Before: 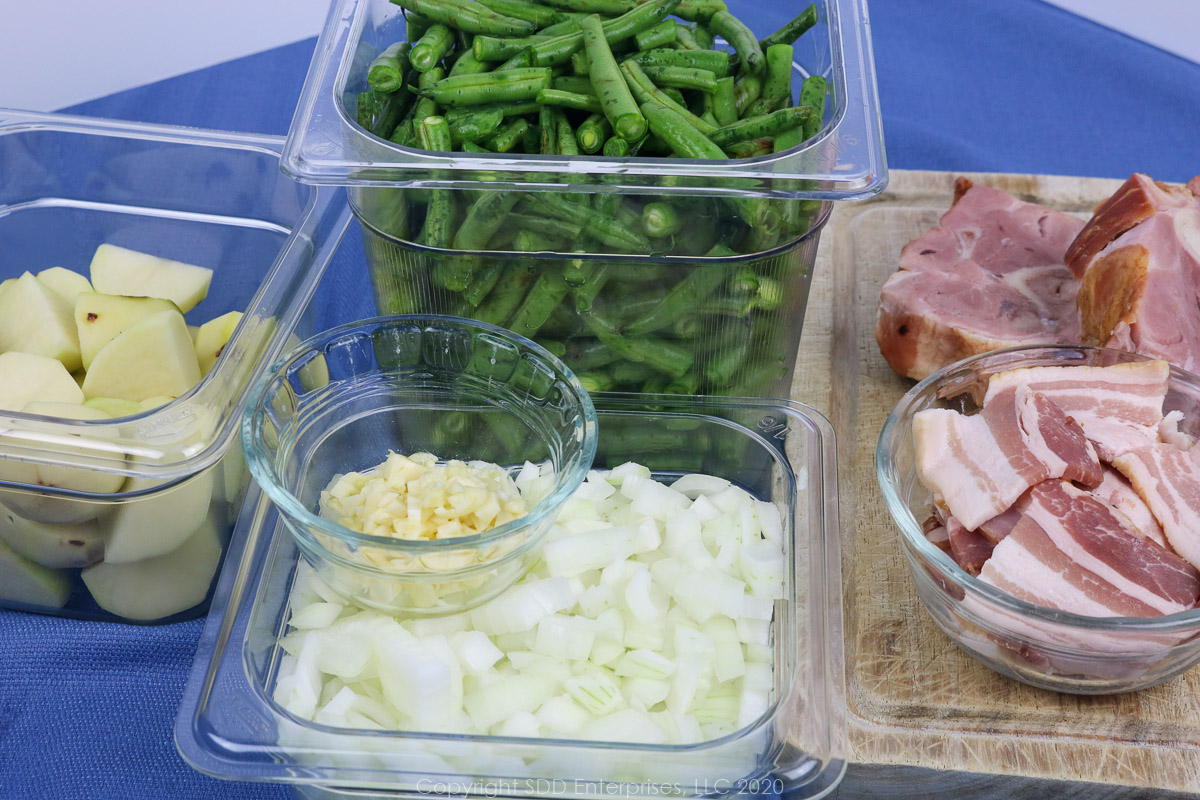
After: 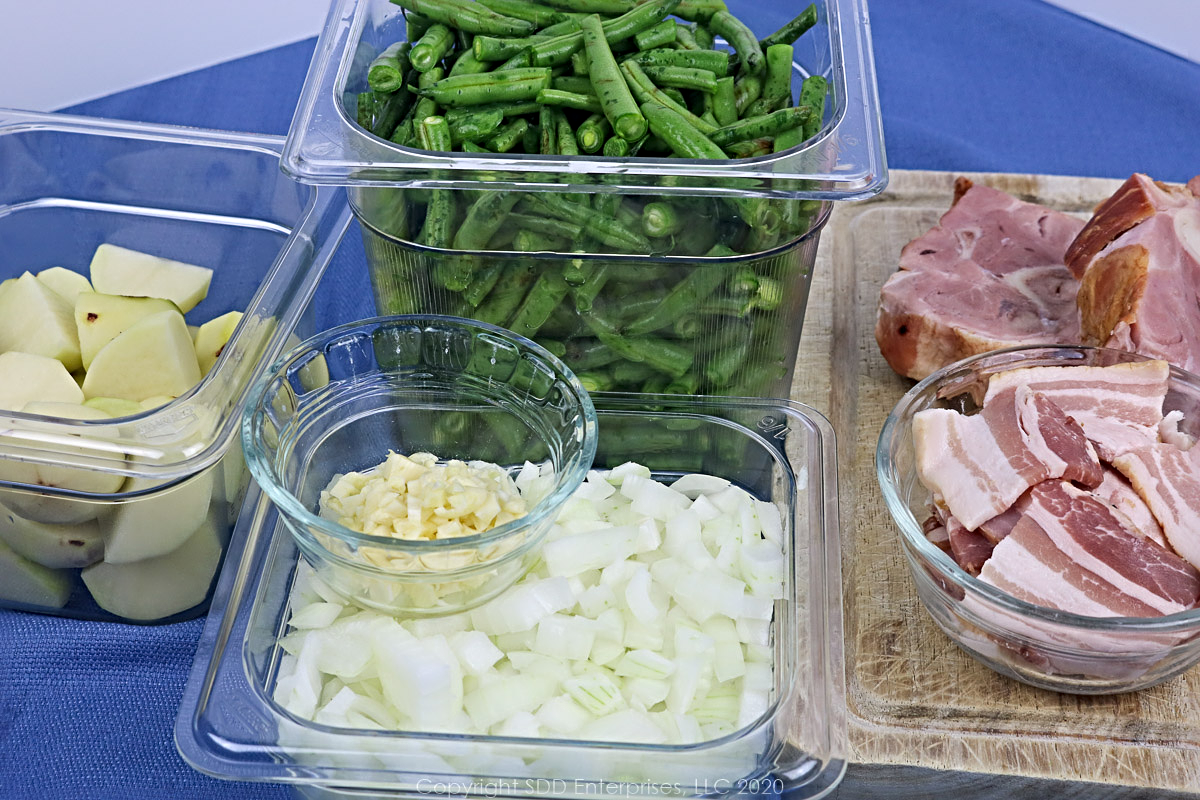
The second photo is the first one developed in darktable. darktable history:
sharpen: radius 4.86
